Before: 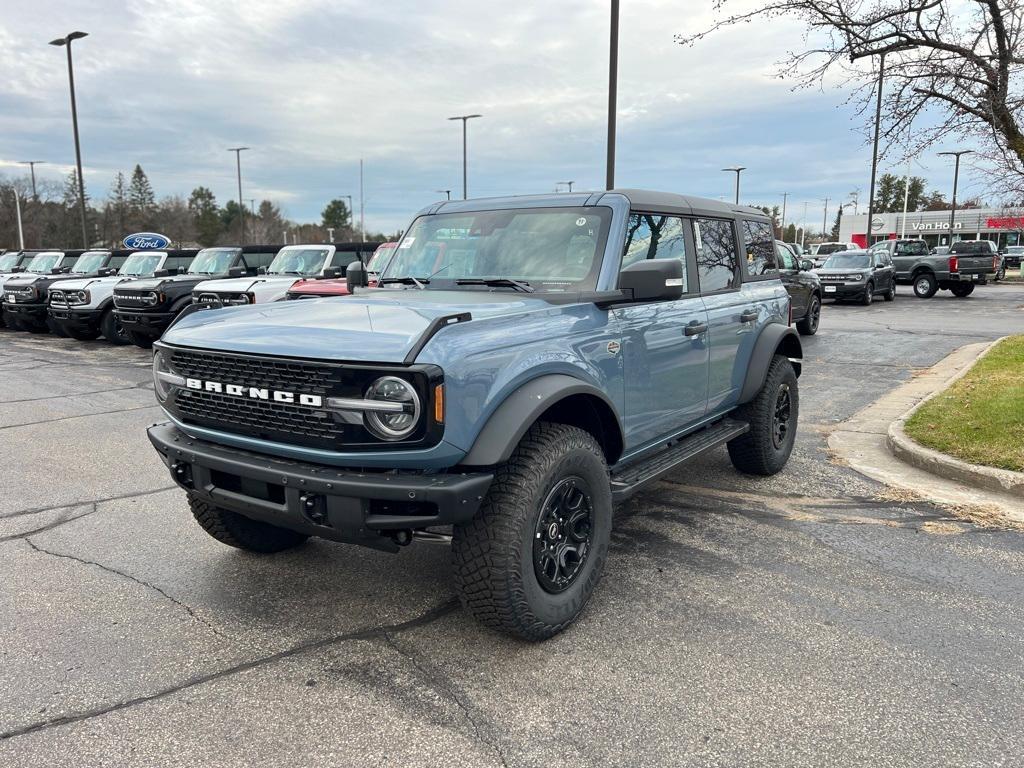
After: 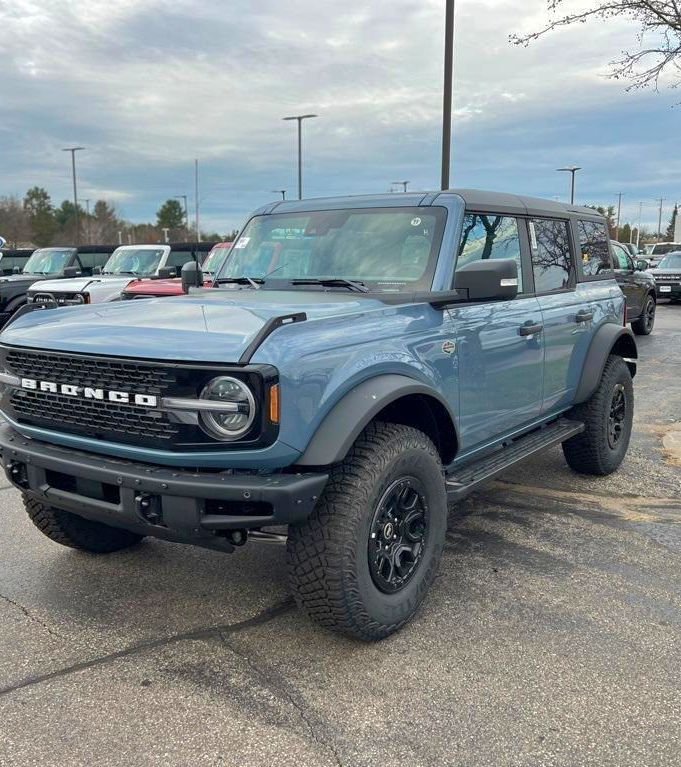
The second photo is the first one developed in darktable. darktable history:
crop and rotate: left 16.16%, right 17.33%
shadows and highlights: highlights color adjustment 0.691%
velvia: on, module defaults
